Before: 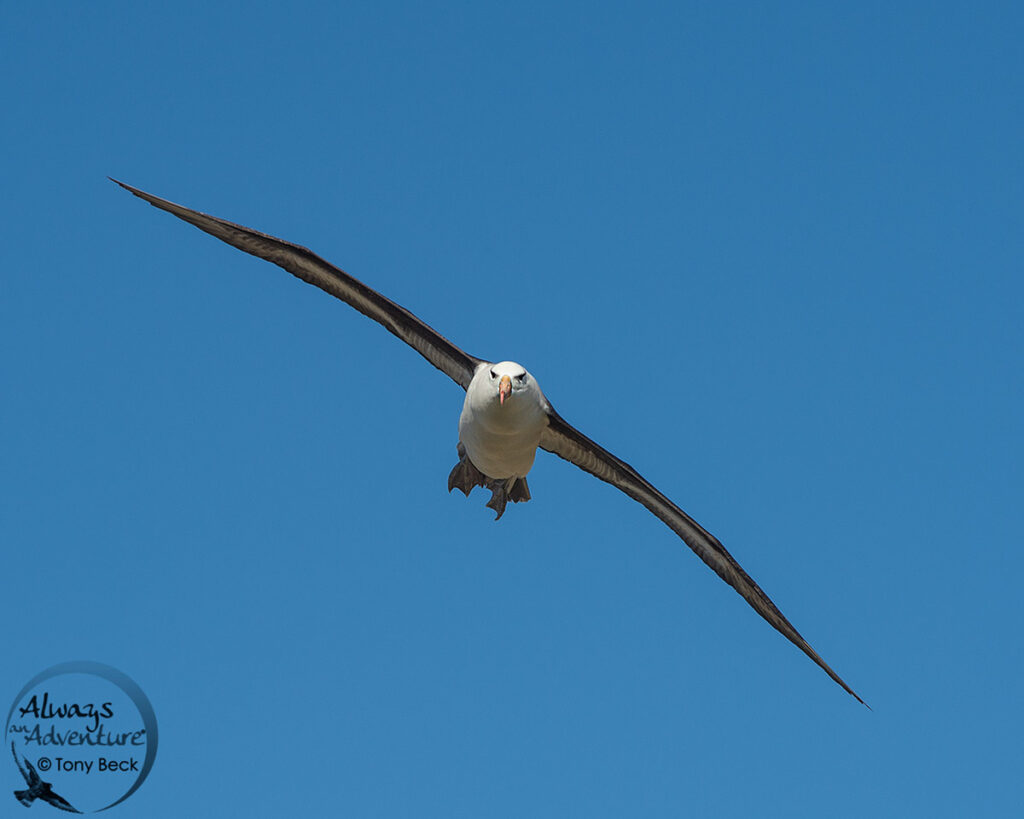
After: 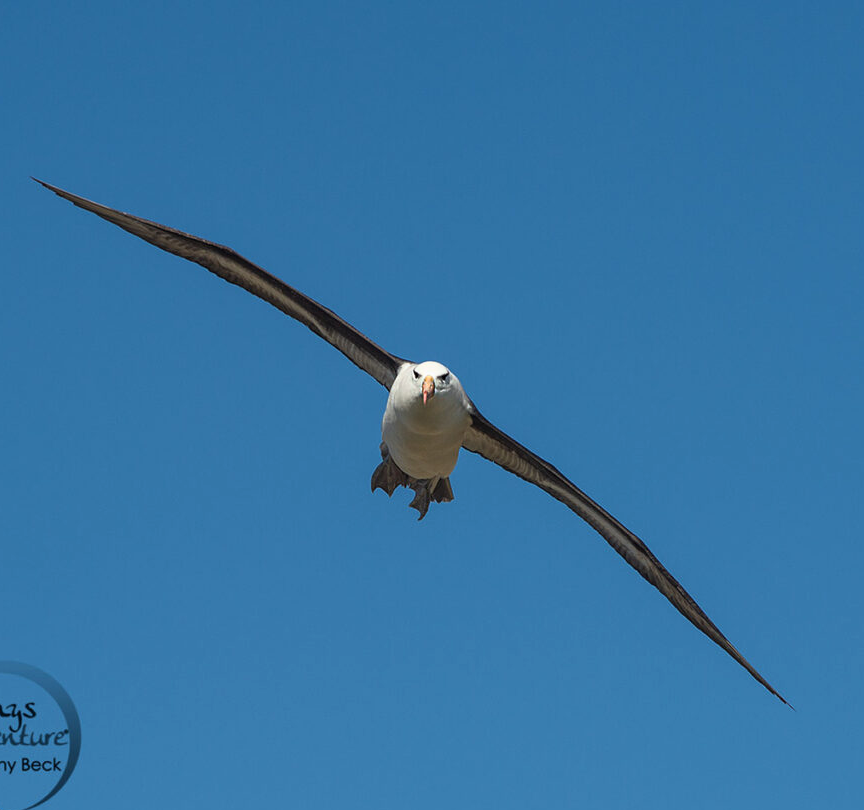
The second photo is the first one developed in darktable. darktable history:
crop: left 7.598%, right 7.873%
base curve: curves: ch0 [(0, 0) (0.257, 0.25) (0.482, 0.586) (0.757, 0.871) (1, 1)]
